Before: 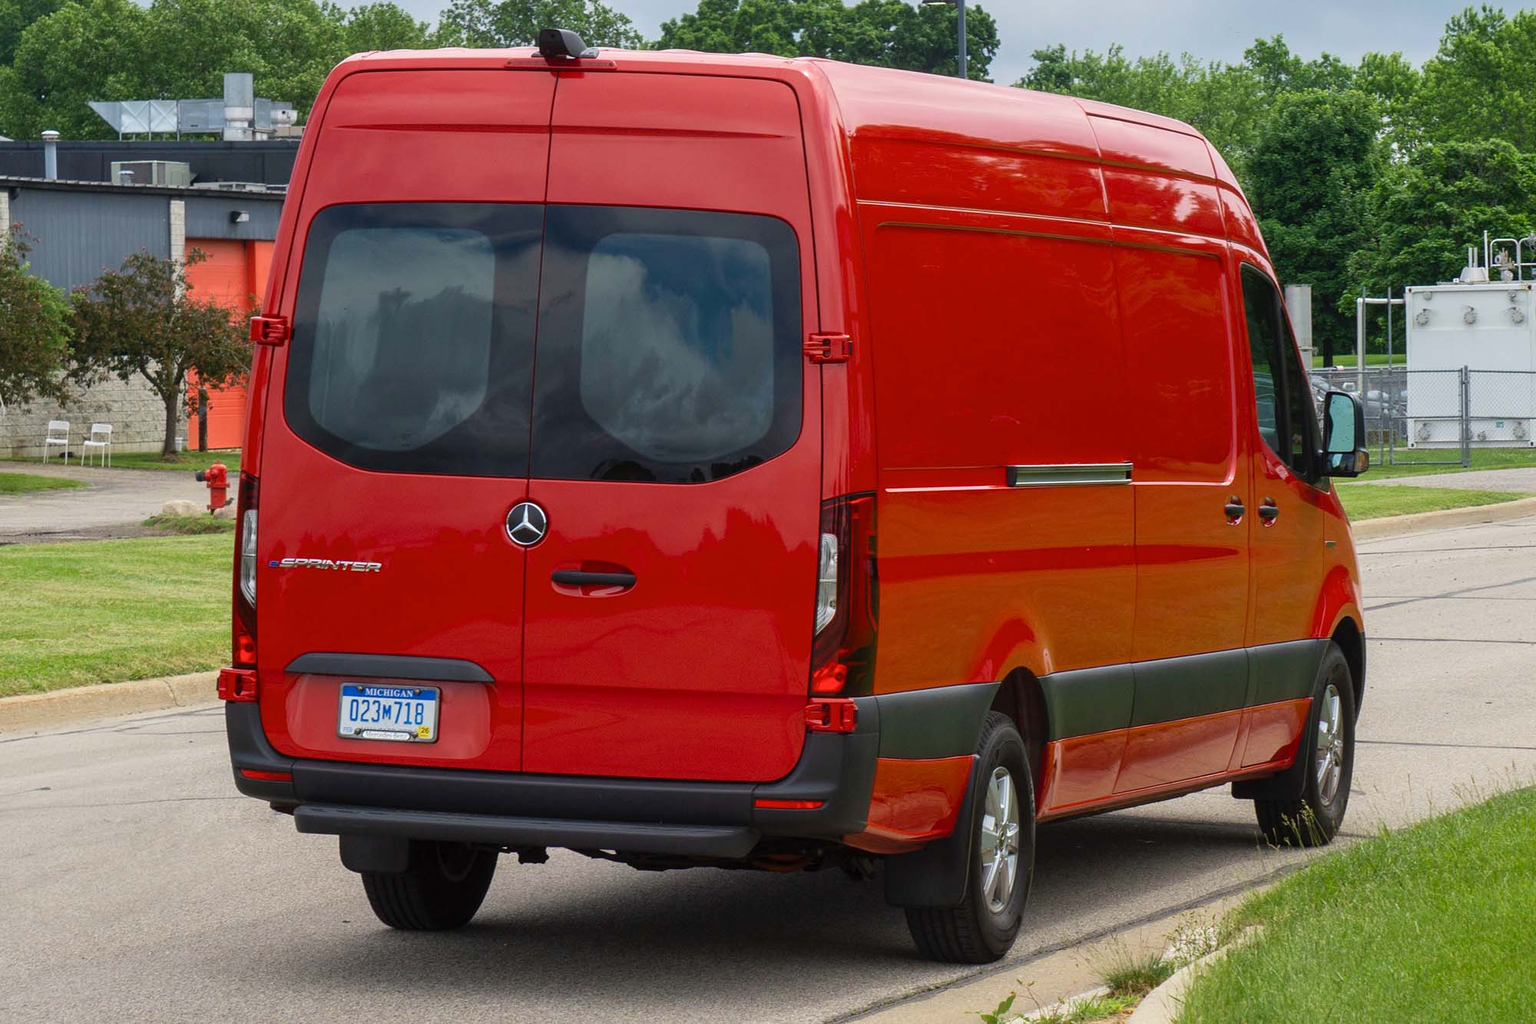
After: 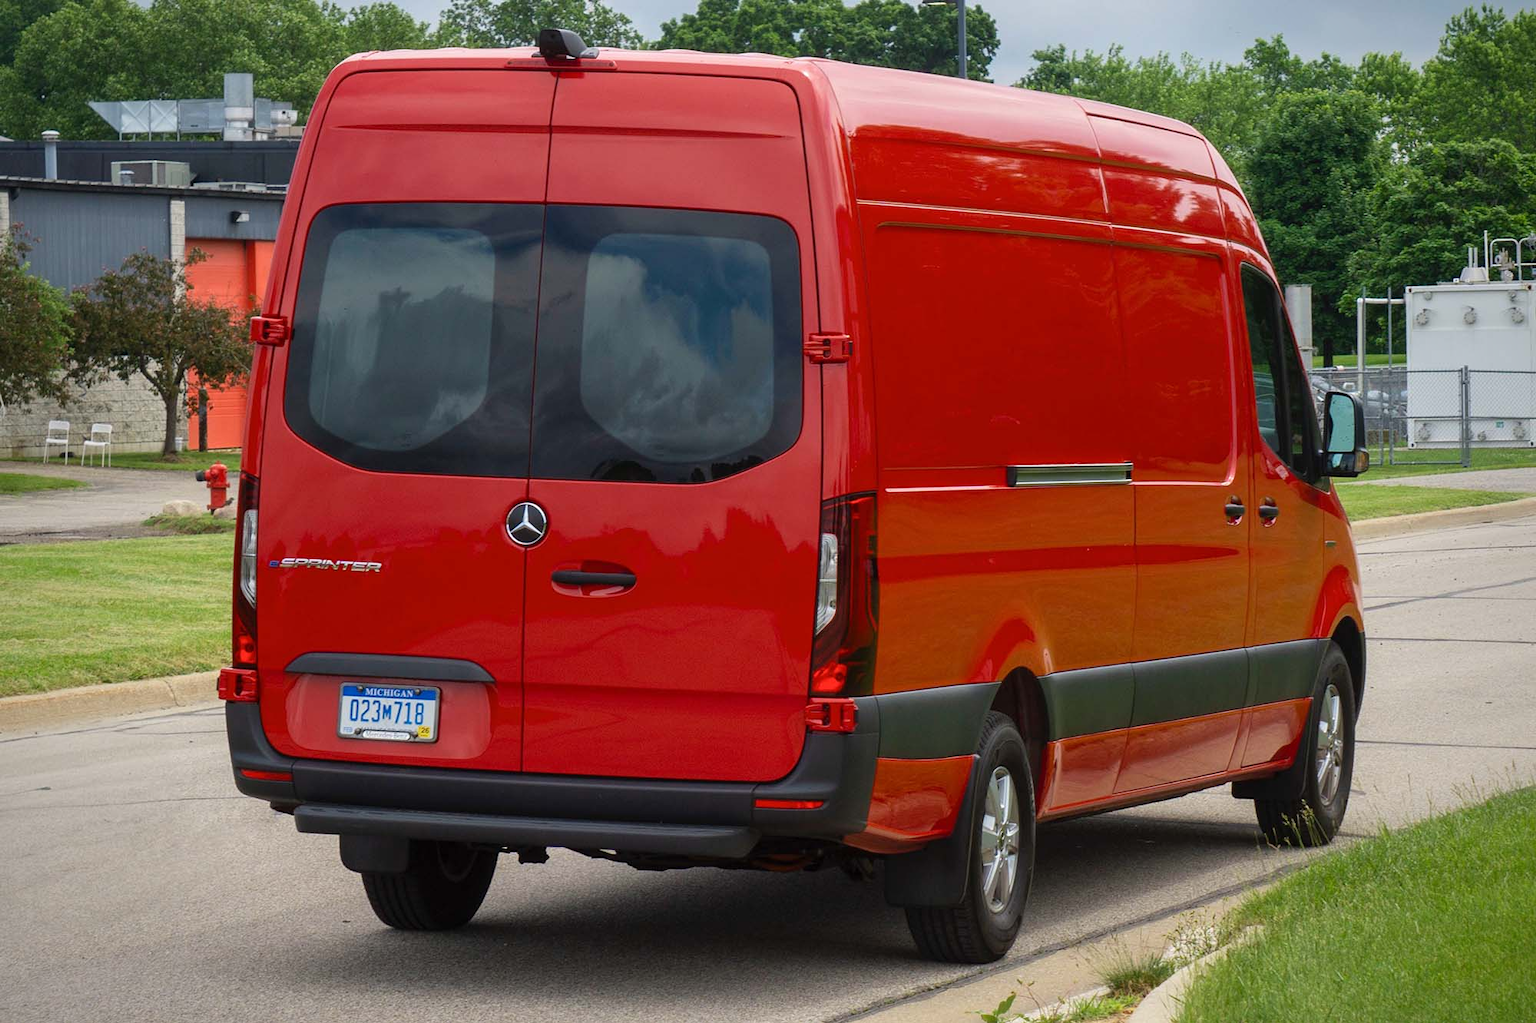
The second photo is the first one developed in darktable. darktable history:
vignetting: fall-off radius 60.81%, saturation -0.03, unbound false
